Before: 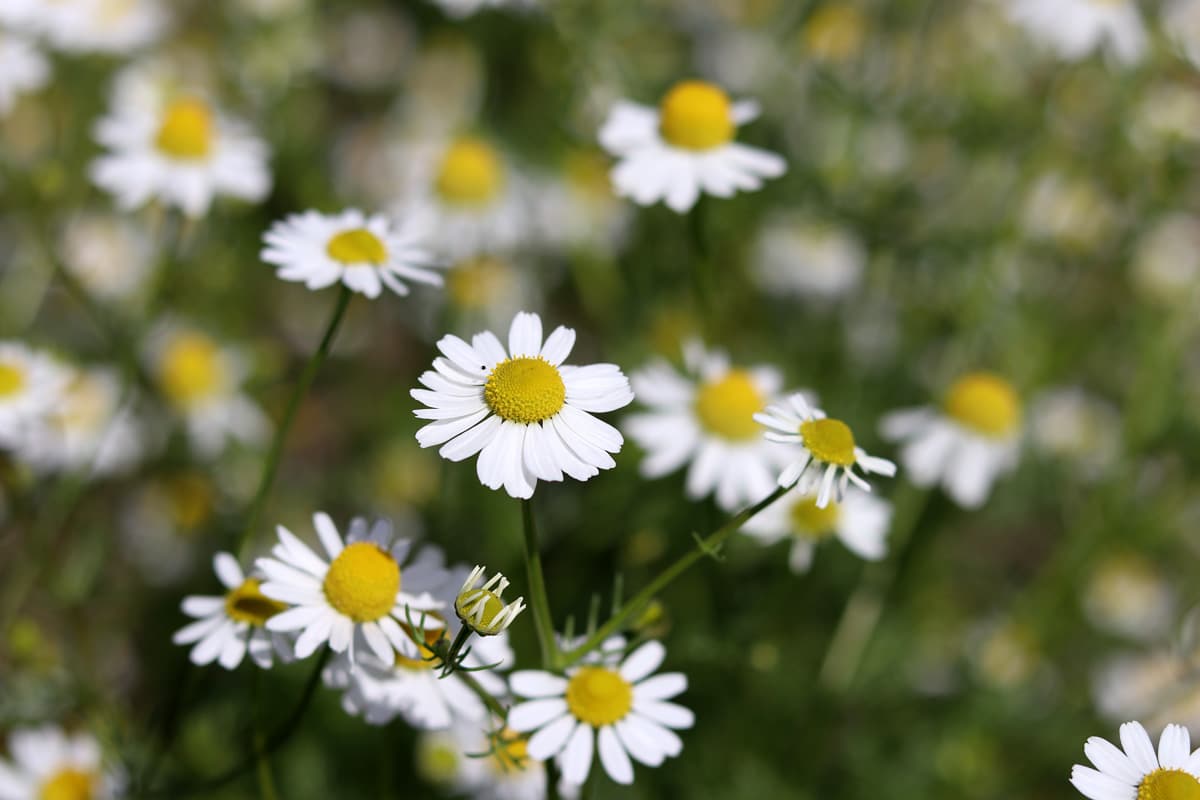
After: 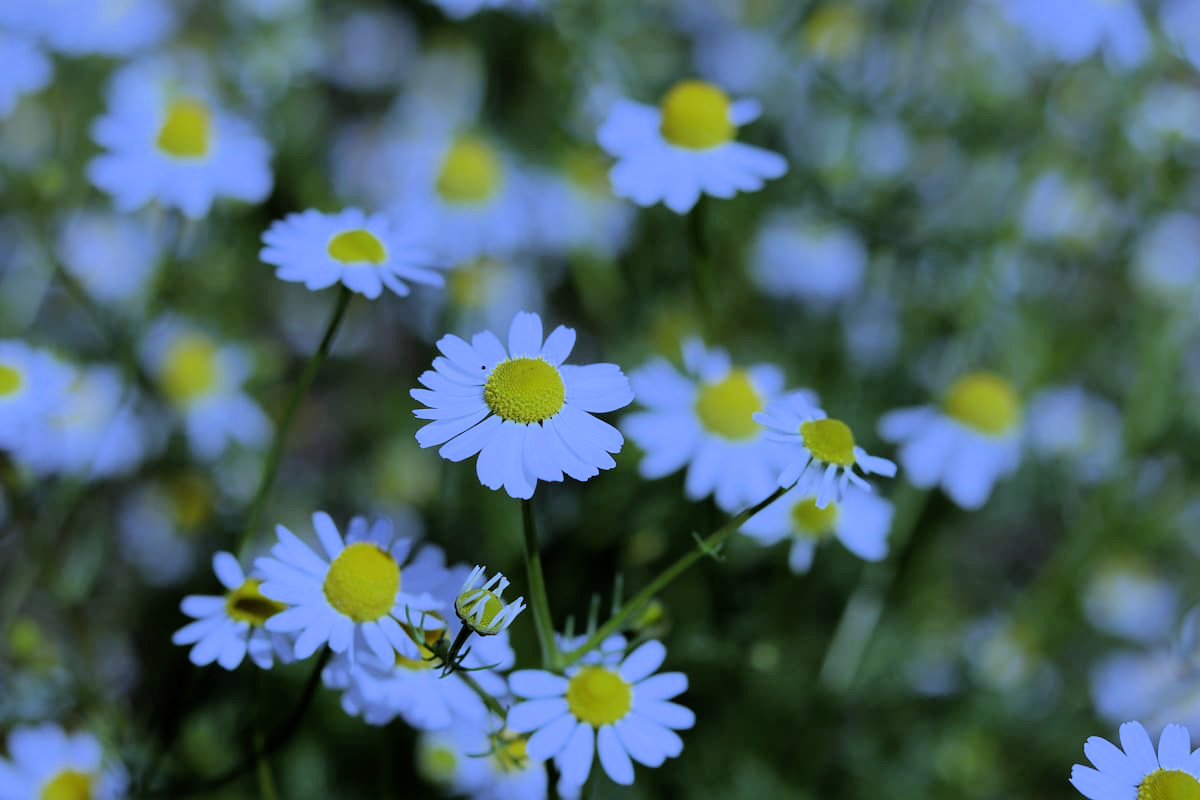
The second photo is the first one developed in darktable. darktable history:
shadows and highlights: shadows 20.91, highlights -82.73, soften with gaussian
white balance: red 0.766, blue 1.537
filmic rgb: black relative exposure -7.65 EV, white relative exposure 4.56 EV, hardness 3.61, color science v6 (2022)
